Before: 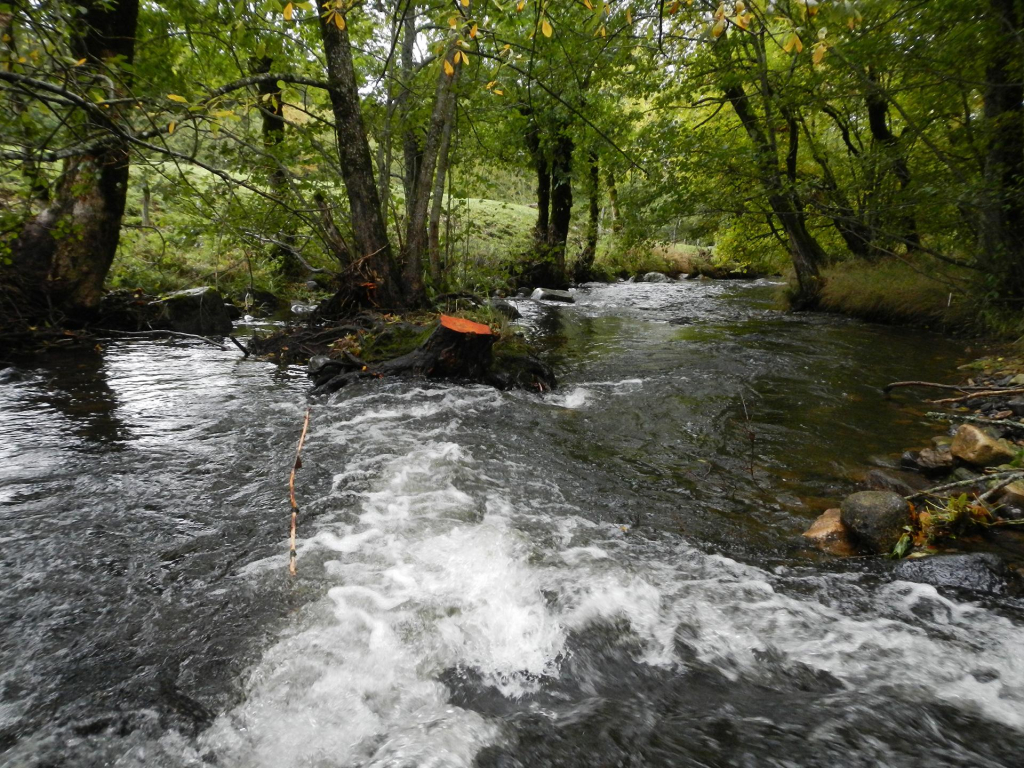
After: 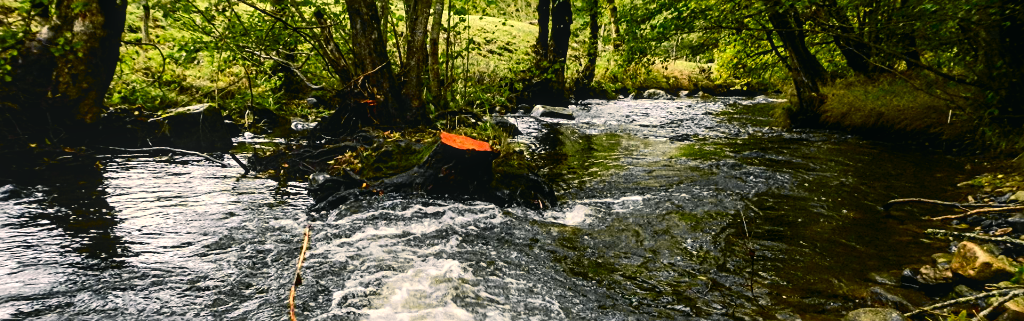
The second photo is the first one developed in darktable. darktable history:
crop and rotate: top 23.84%, bottom 34.294%
color balance rgb: shadows lift › chroma 2%, shadows lift › hue 185.64°, power › luminance 1.48%, highlights gain › chroma 3%, highlights gain › hue 54.51°, global offset › luminance -0.4%, perceptual saturation grading › highlights -18.47%, perceptual saturation grading › mid-tones 6.62%, perceptual saturation grading › shadows 28.22%, perceptual brilliance grading › highlights 15.68%, perceptual brilliance grading › shadows -14.29%, global vibrance 25.96%, contrast 6.45%
sharpen: on, module defaults
tone curve: curves: ch0 [(0, 0.03) (0.113, 0.087) (0.207, 0.184) (0.515, 0.612) (0.712, 0.793) (1, 0.946)]; ch1 [(0, 0) (0.172, 0.123) (0.317, 0.279) (0.414, 0.382) (0.476, 0.479) (0.505, 0.498) (0.534, 0.534) (0.621, 0.65) (0.709, 0.764) (1, 1)]; ch2 [(0, 0) (0.411, 0.424) (0.505, 0.505) (0.521, 0.524) (0.537, 0.57) (0.65, 0.699) (1, 1)], color space Lab, independent channels, preserve colors none
local contrast: on, module defaults
